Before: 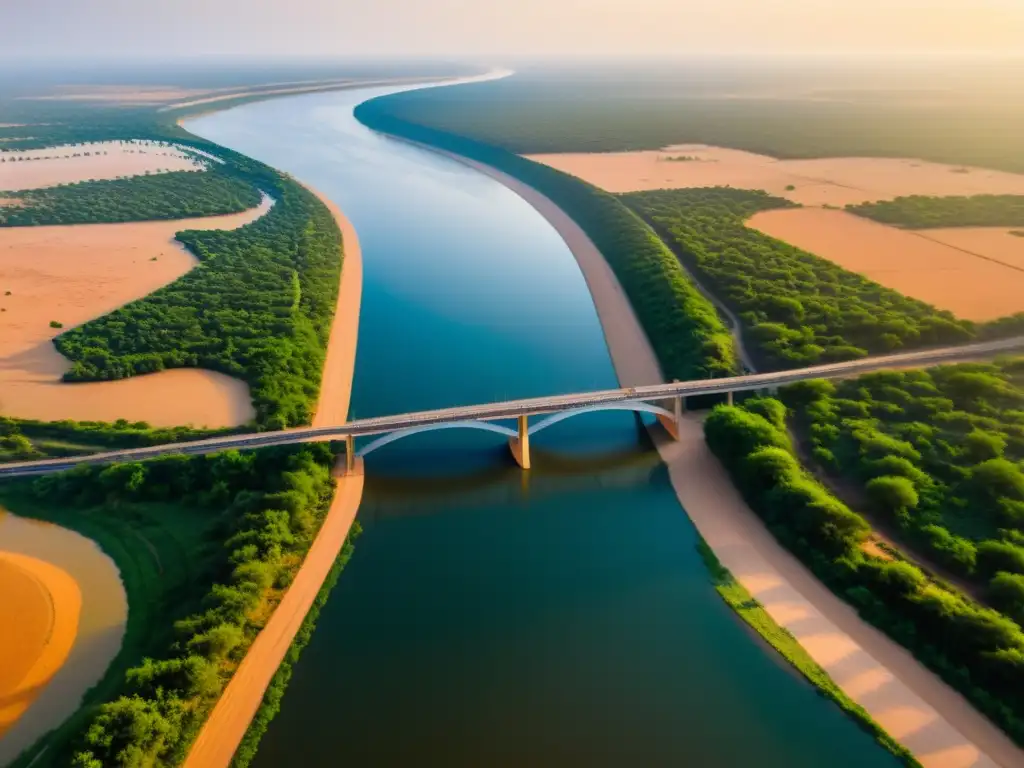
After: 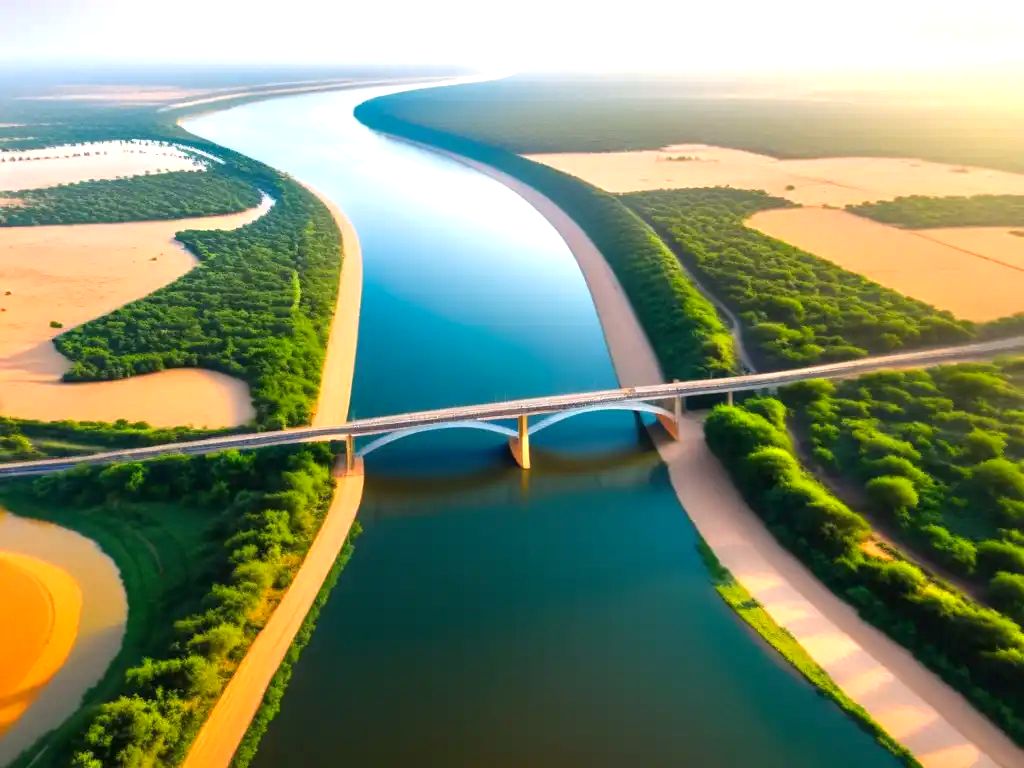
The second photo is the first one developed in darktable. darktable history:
color balance rgb: perceptual saturation grading › global saturation 0.276%, perceptual brilliance grading › global brilliance 29.554%, global vibrance -16.522%, contrast -6.015%
